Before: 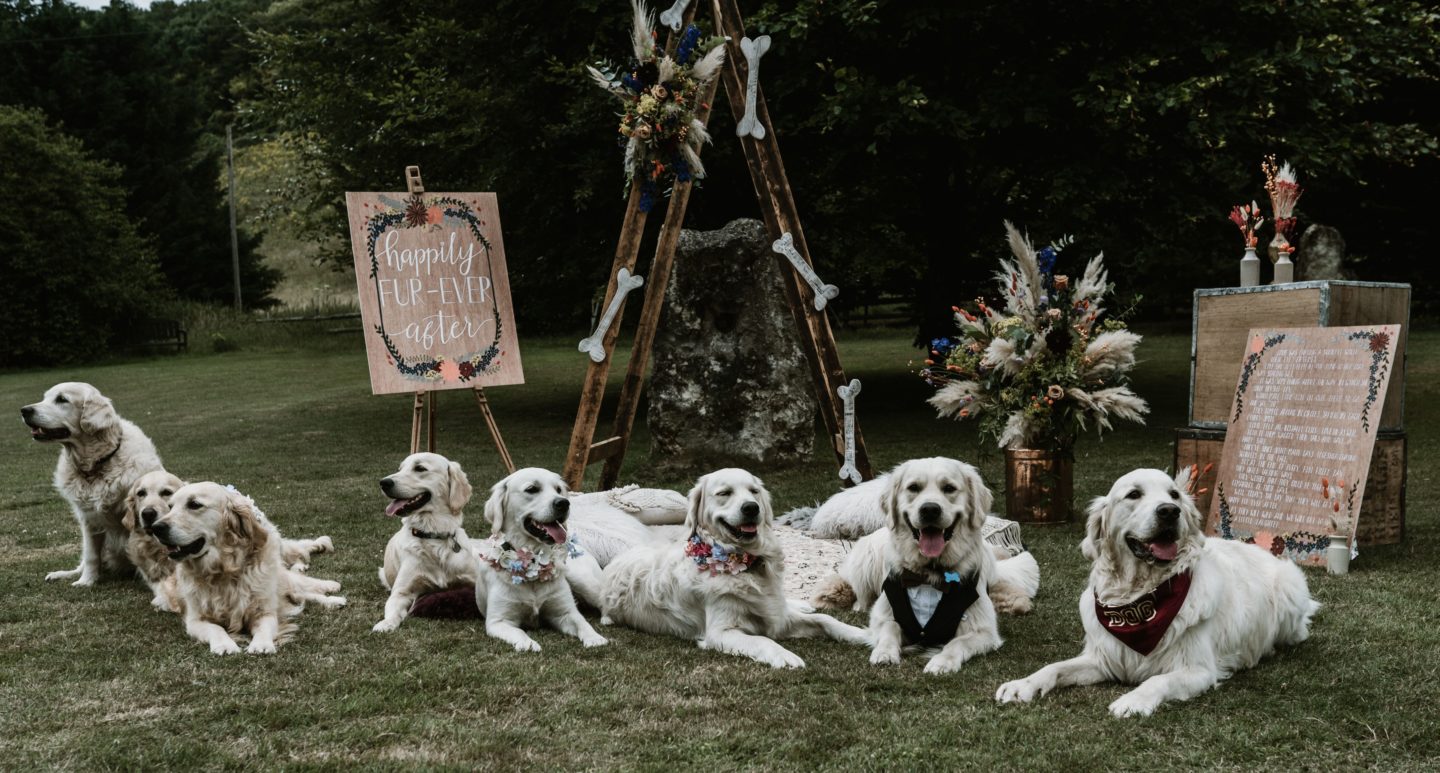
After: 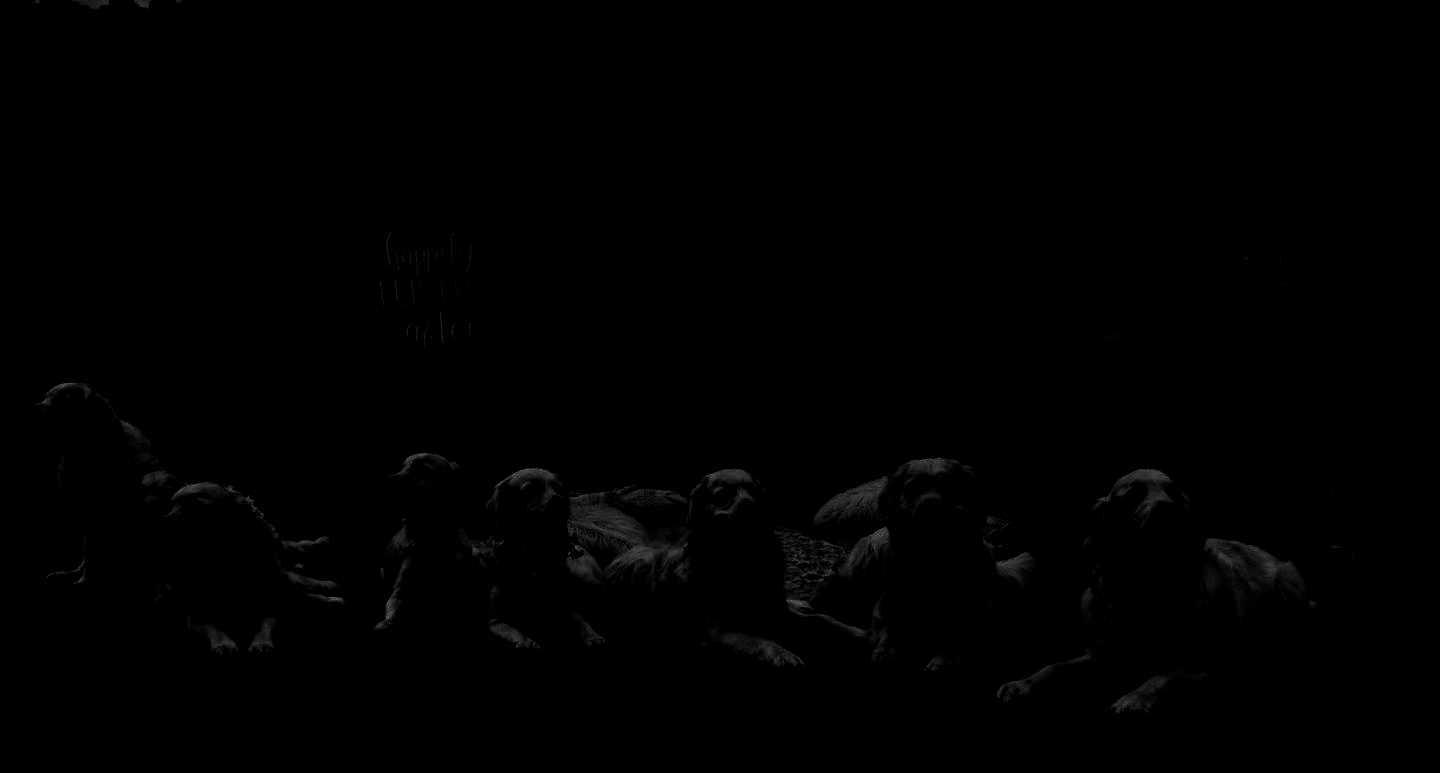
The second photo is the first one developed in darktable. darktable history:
levels: levels [0.721, 0.937, 0.997]
local contrast: on, module defaults
